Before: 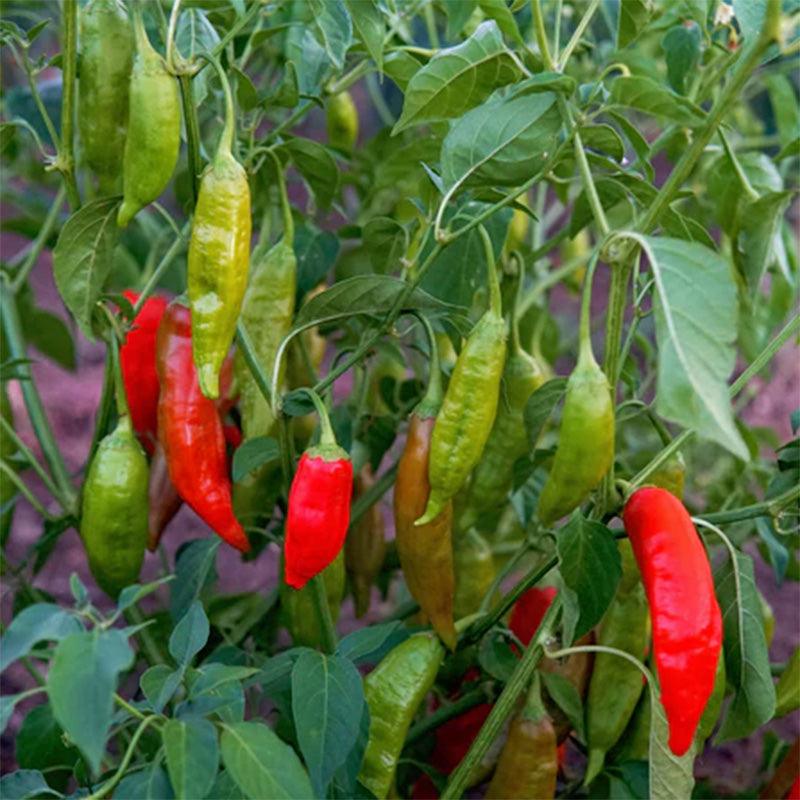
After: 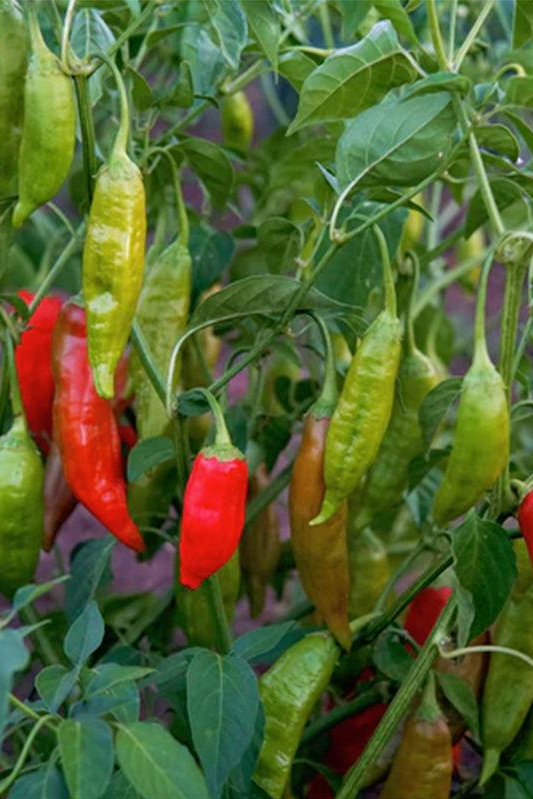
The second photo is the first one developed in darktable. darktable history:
color zones: curves: ch1 [(0, 0.525) (0.143, 0.556) (0.286, 0.52) (0.429, 0.5) (0.571, 0.5) (0.714, 0.5) (0.857, 0.503) (1, 0.525)], mix -137.81%
crop and rotate: left 13.326%, right 20.033%
